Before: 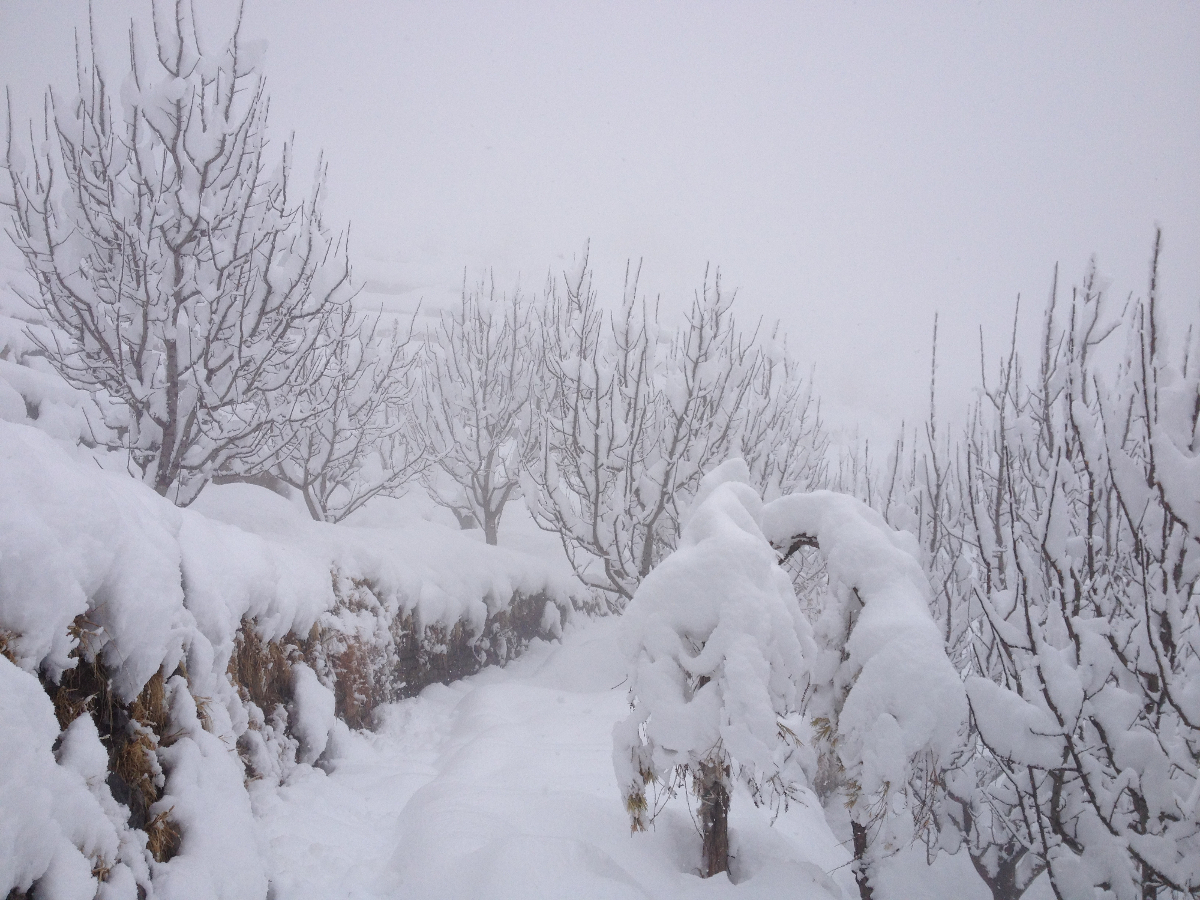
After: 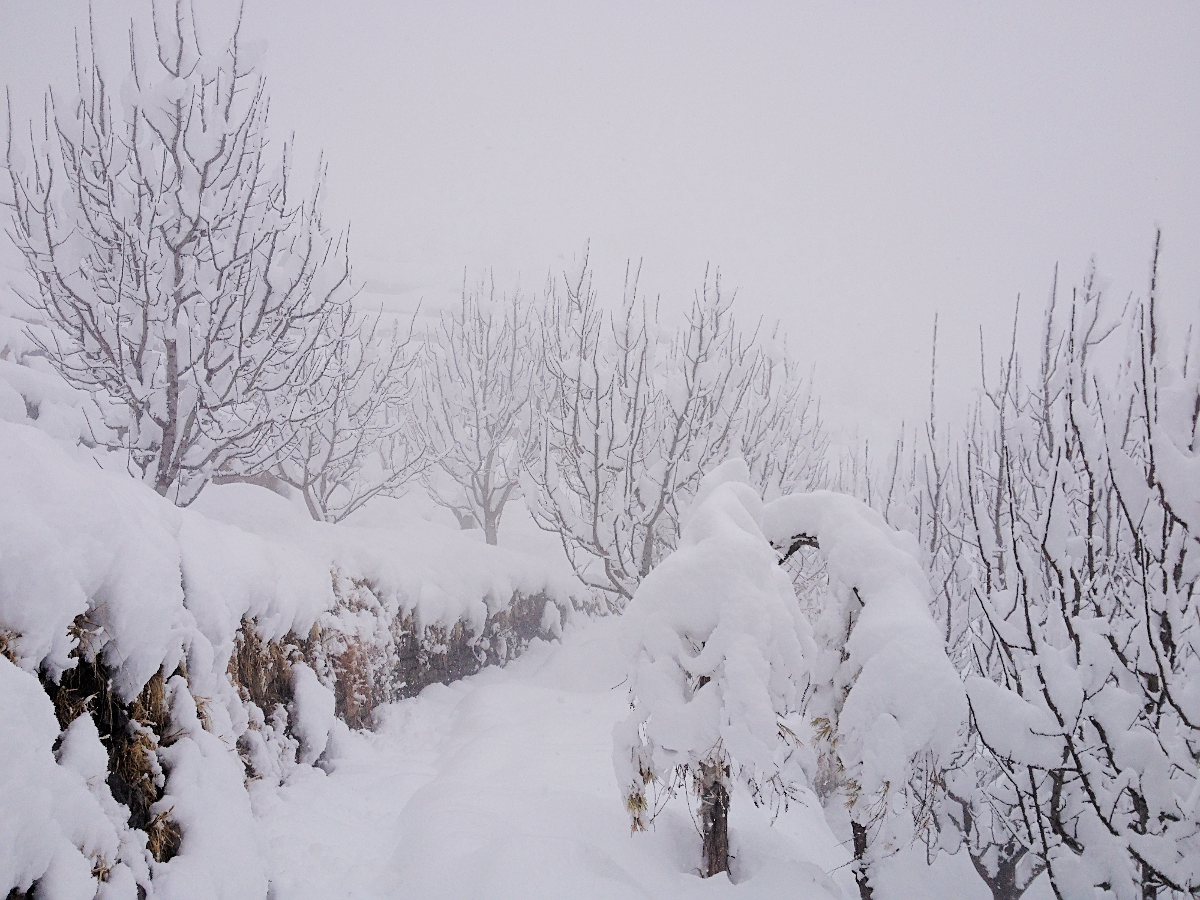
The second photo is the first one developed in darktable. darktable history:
sharpen: on, module defaults
filmic rgb: black relative exposure -5.12 EV, white relative exposure 3.96 EV, hardness 2.9, contrast 1.298, highlights saturation mix -31.16%
color balance rgb: highlights gain › luminance 0.679%, highlights gain › chroma 0.512%, highlights gain › hue 41.13°, perceptual saturation grading › global saturation -0.08%, perceptual brilliance grading › mid-tones 10.916%, perceptual brilliance grading › shadows 15.784%, global vibrance 20%
